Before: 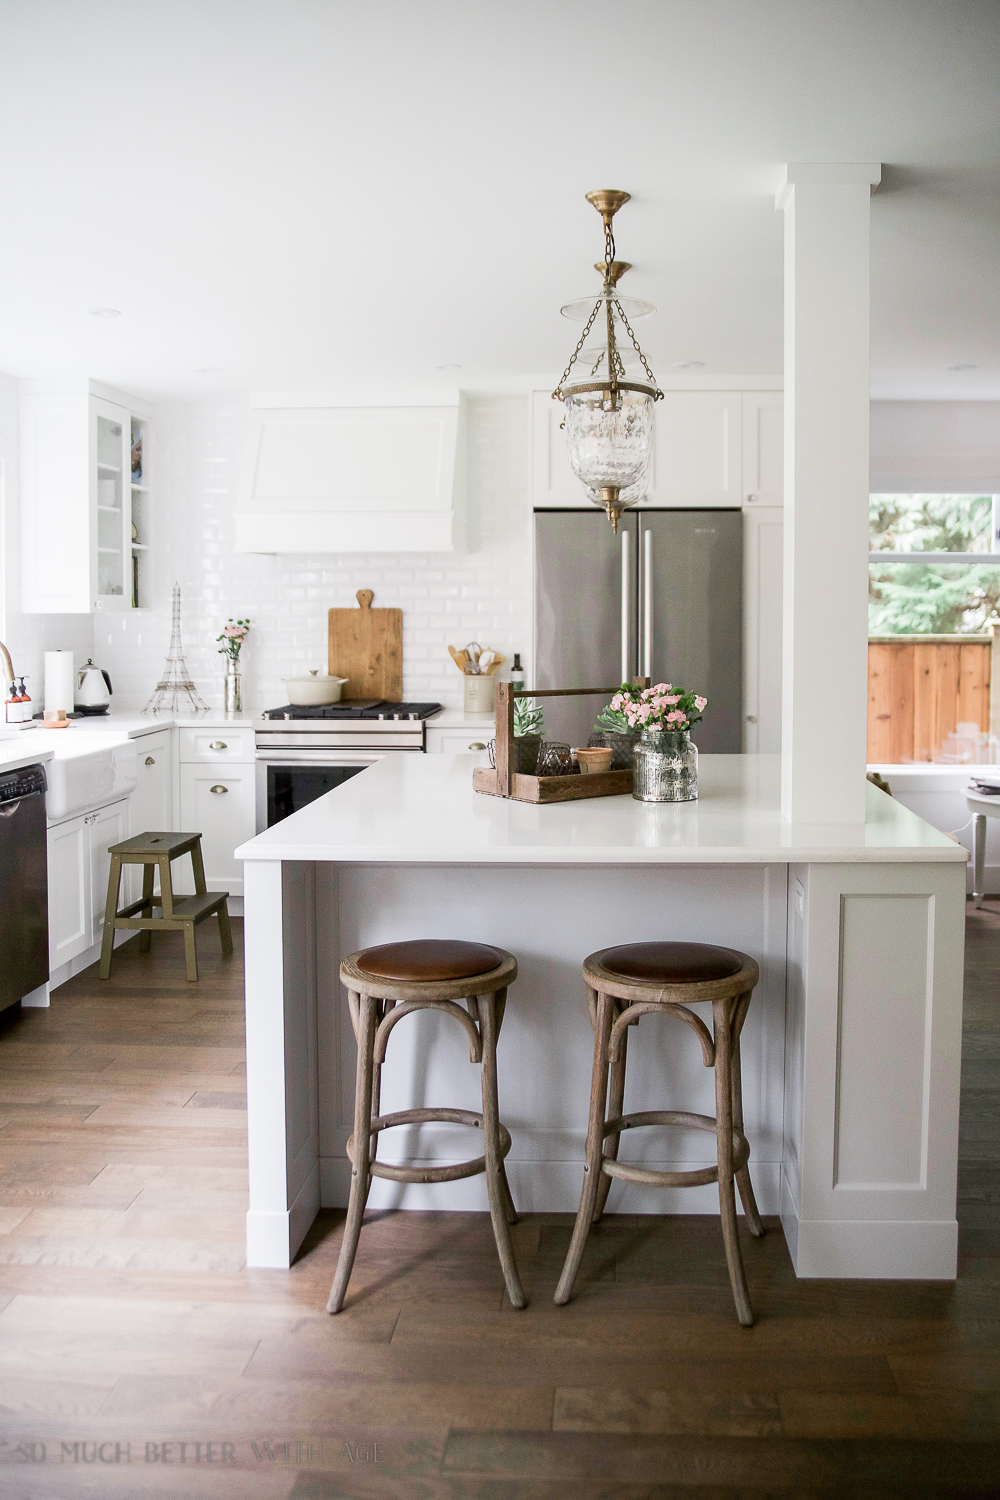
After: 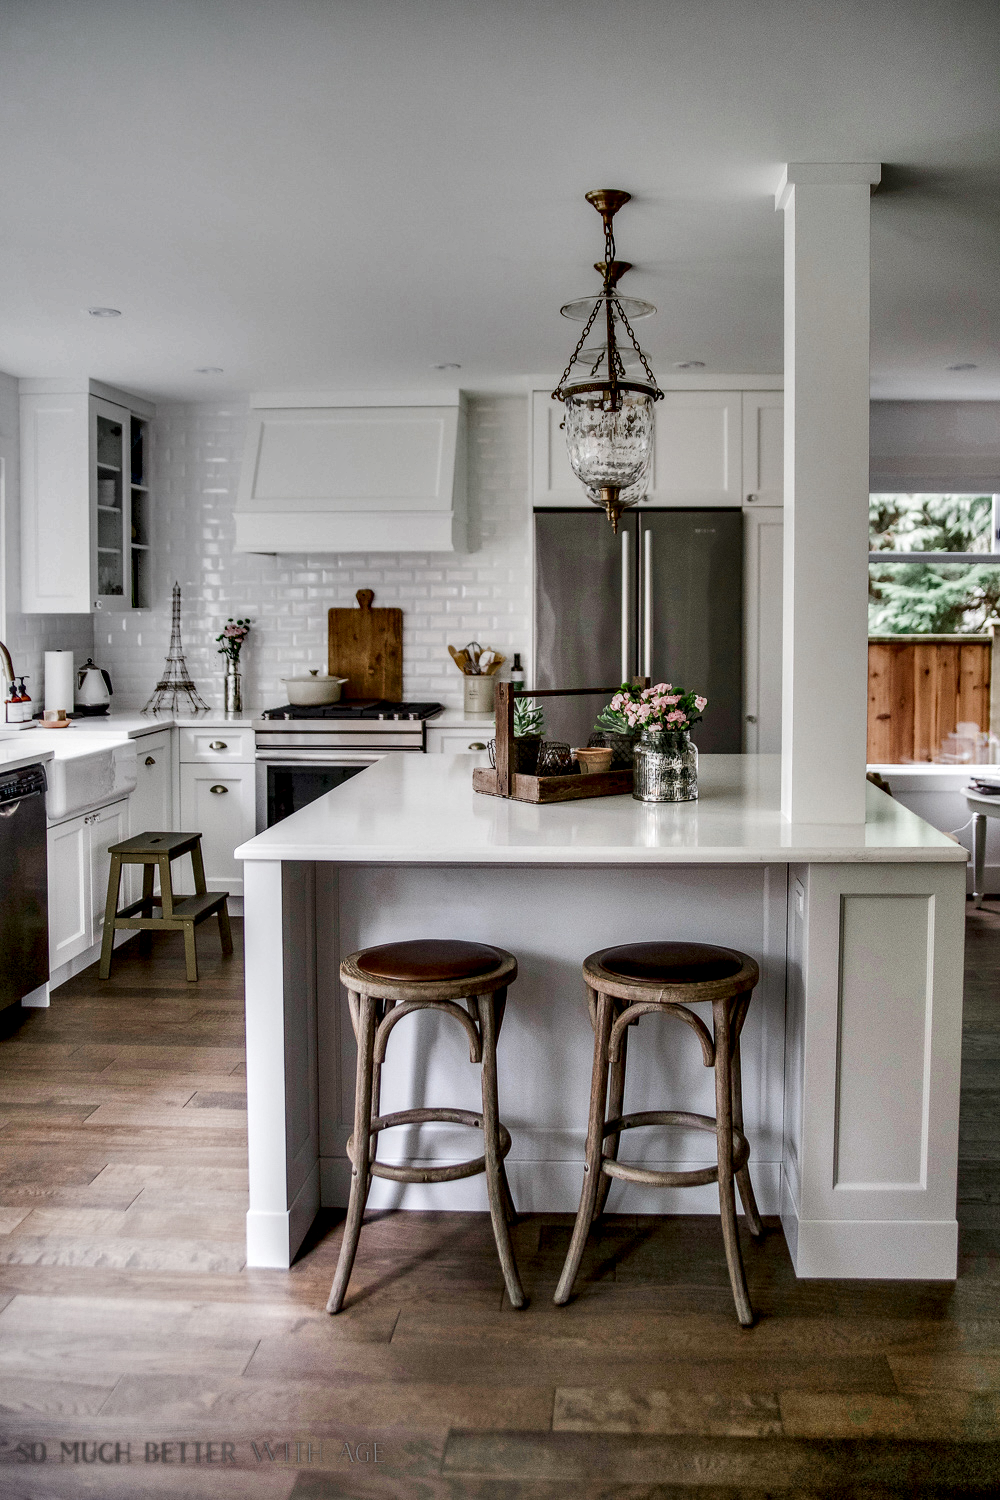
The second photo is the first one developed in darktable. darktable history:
shadows and highlights: shadows 80.73, white point adjustment -9.07, highlights -61.46, soften with gaussian
local contrast: highlights 19%, detail 186%
